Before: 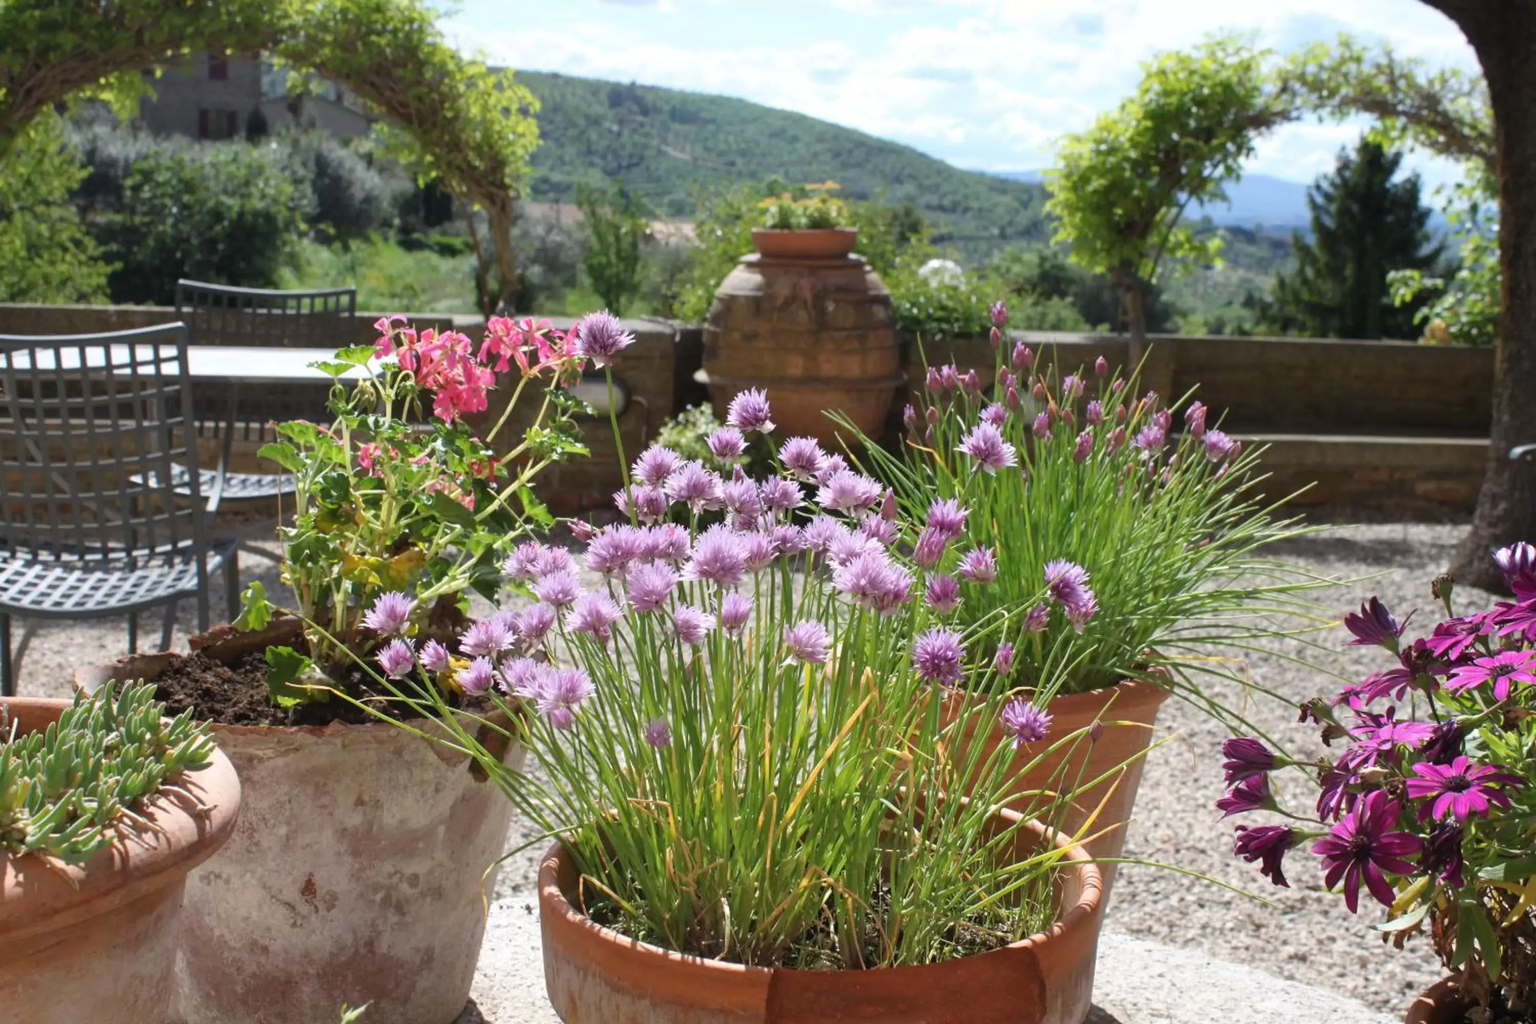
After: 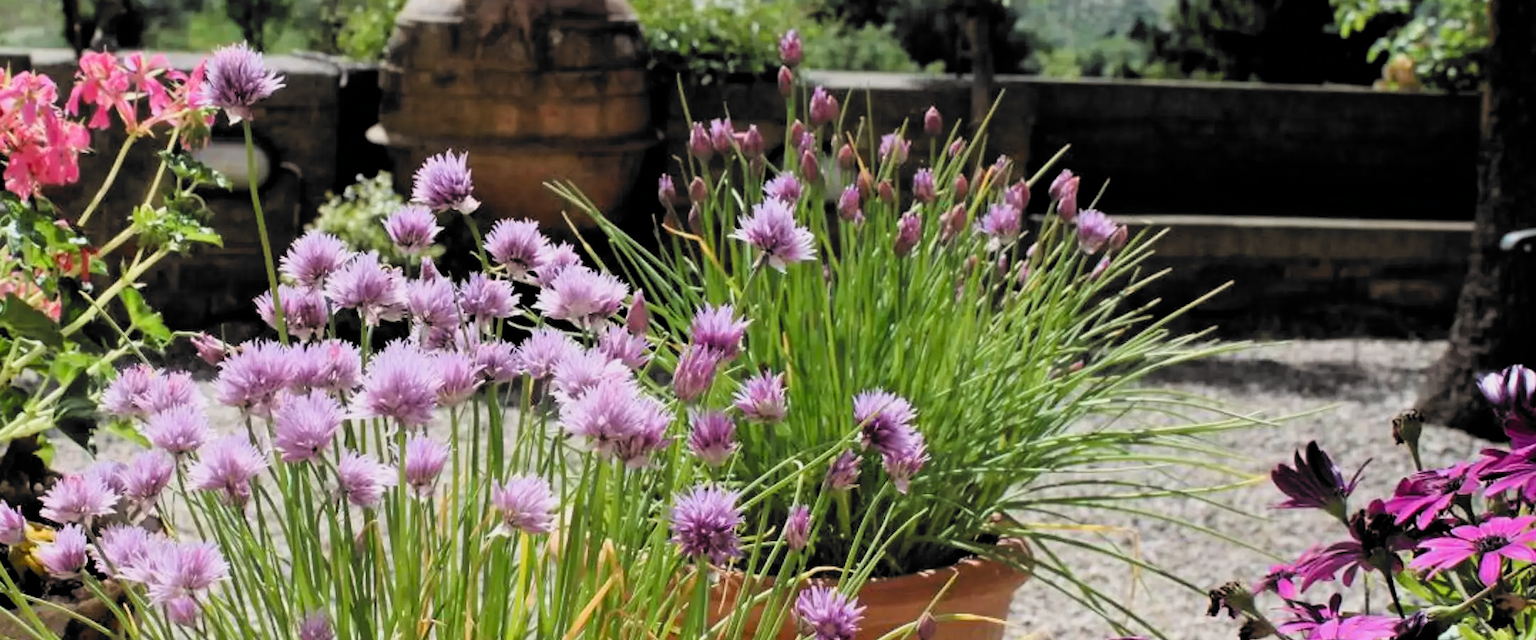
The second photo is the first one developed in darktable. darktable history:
filmic rgb: black relative exposure -5.04 EV, white relative exposure 3.5 EV, threshold 2.95 EV, hardness 3.16, contrast 1.203, highlights saturation mix -48.84%, color science v6 (2022), iterations of high-quality reconstruction 0, enable highlight reconstruction true
exposure: black level correction 0.009, exposure 0.117 EV, compensate exposure bias true, compensate highlight preservation false
crop and rotate: left 28.079%, top 27.329%, bottom 27.674%
